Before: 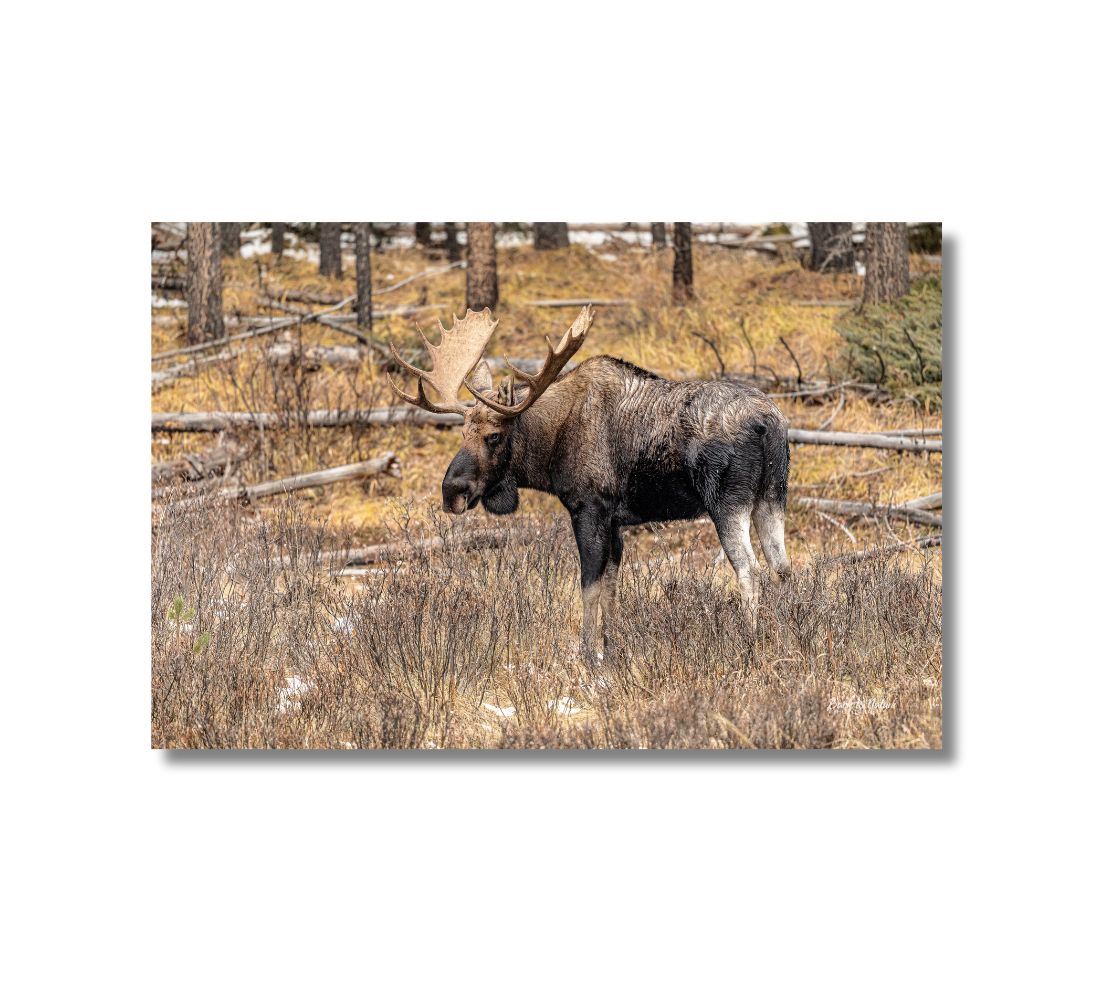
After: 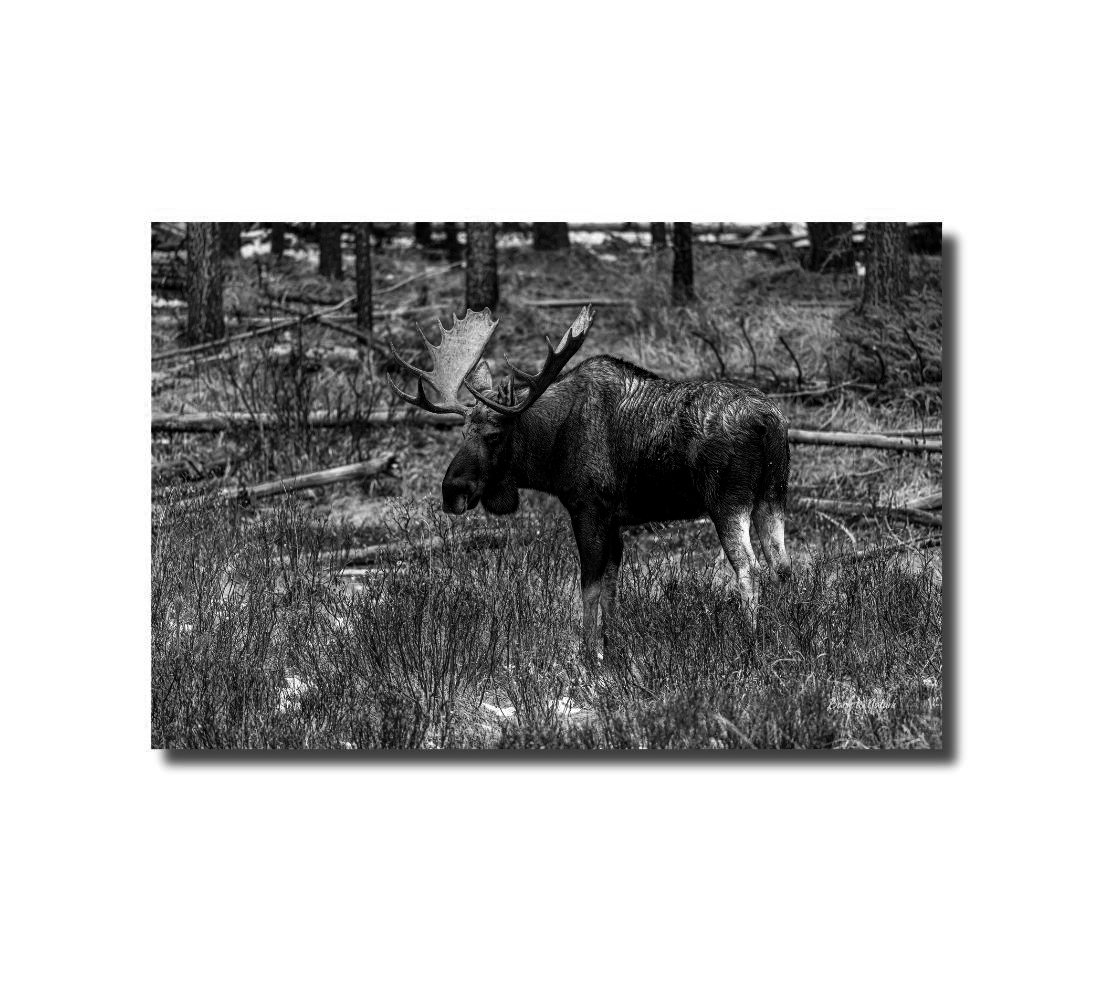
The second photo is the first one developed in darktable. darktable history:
color zones: curves: ch0 [(0.002, 0.593) (0.143, 0.417) (0.285, 0.541) (0.455, 0.289) (0.608, 0.327) (0.727, 0.283) (0.869, 0.571) (1, 0.603)]; ch1 [(0, 0) (0.143, 0) (0.286, 0) (0.429, 0) (0.571, 0) (0.714, 0) (0.857, 0)]
contrast brightness saturation: contrast 0.09, brightness -0.59, saturation 0.17
